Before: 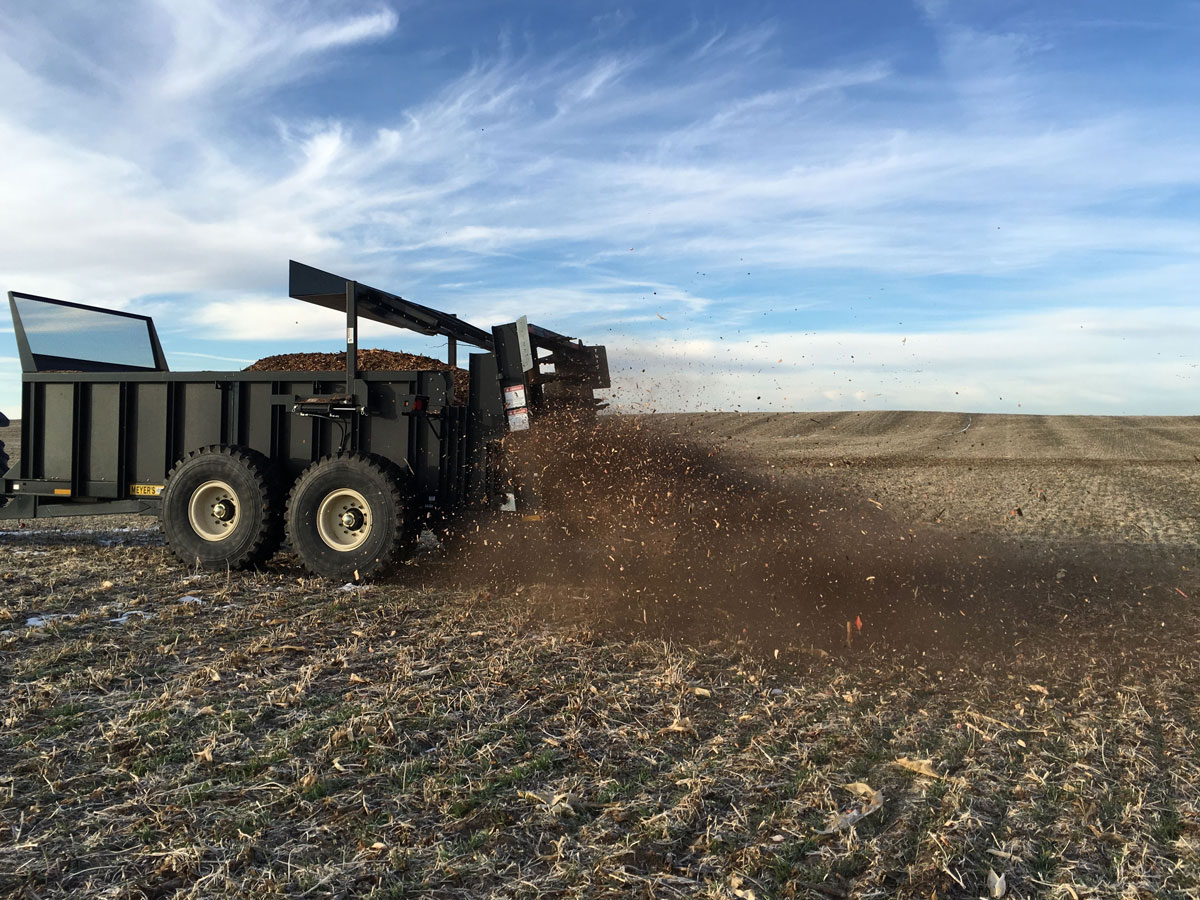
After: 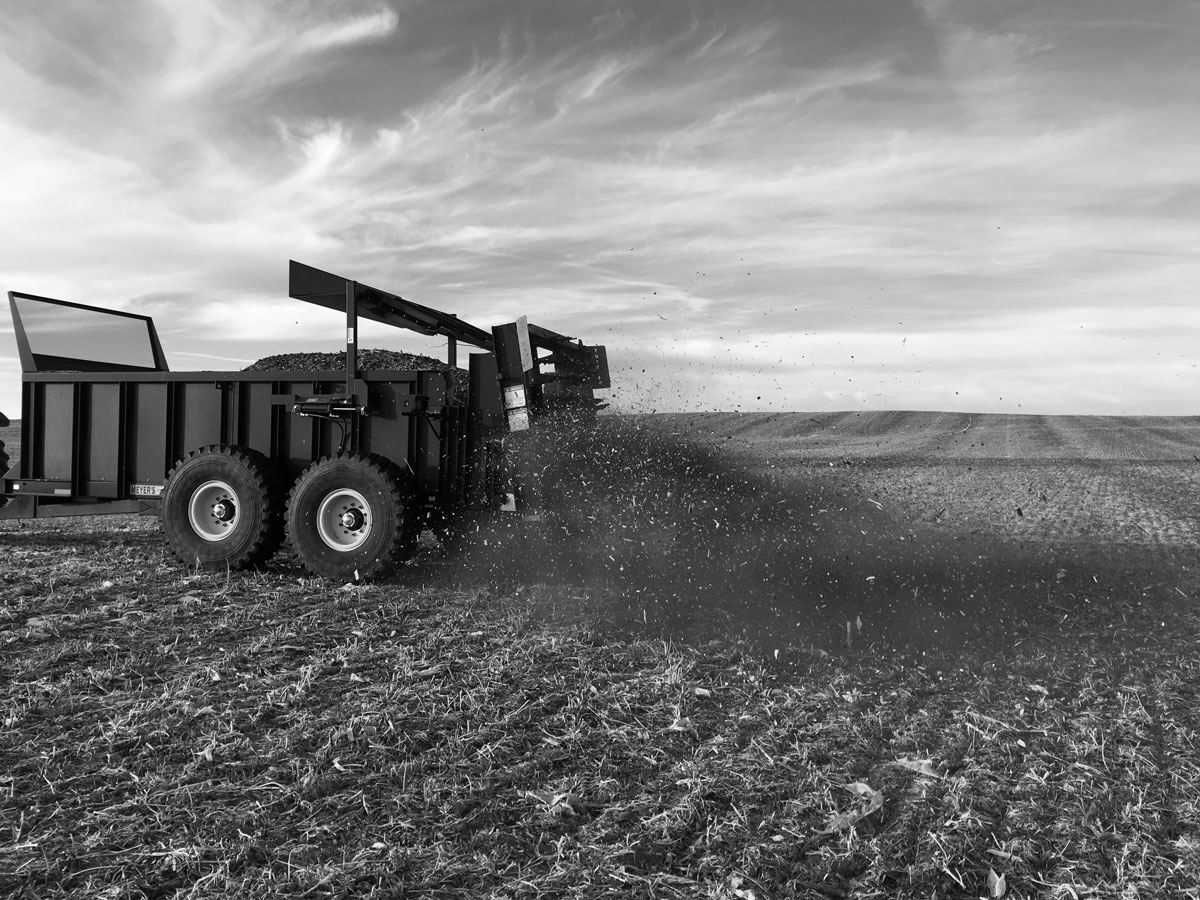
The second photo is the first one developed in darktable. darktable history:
monochrome: a 16.01, b -2.65, highlights 0.52
